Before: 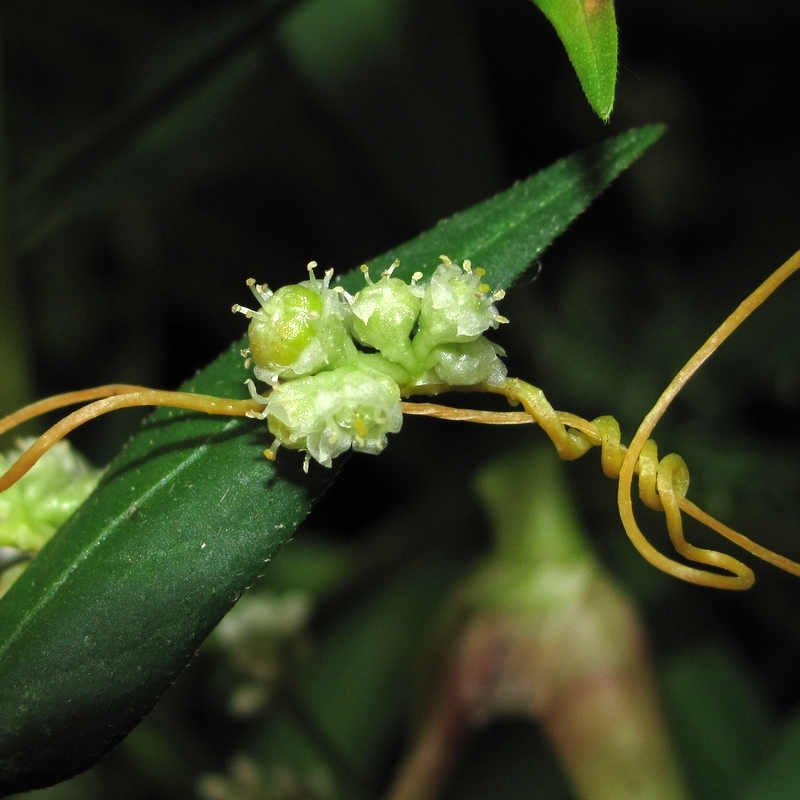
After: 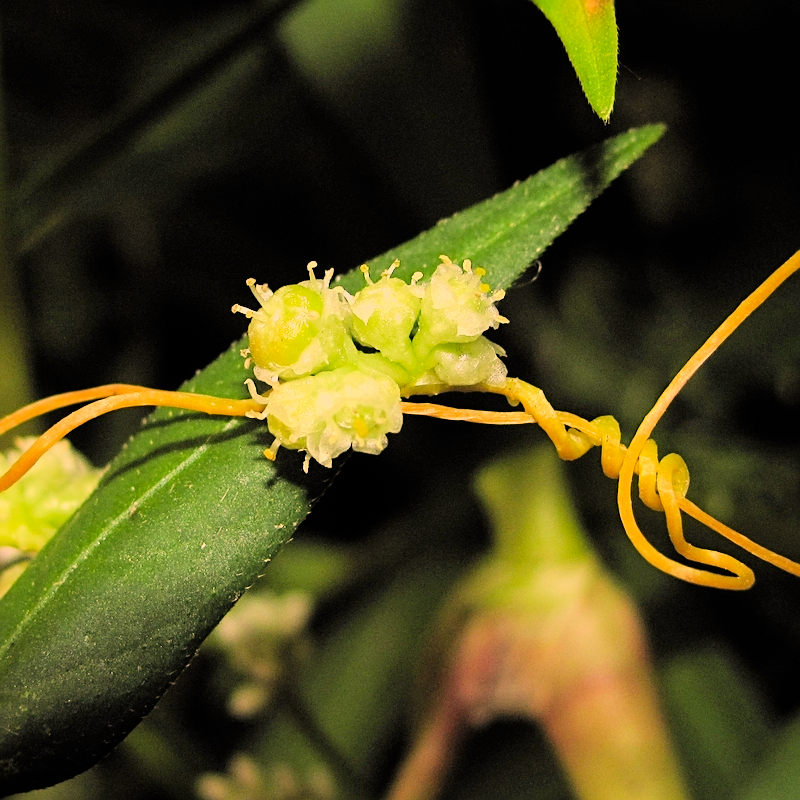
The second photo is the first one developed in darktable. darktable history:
white balance: red 1, blue 1
color correction: highlights a* 21.88, highlights b* 22.25
sharpen: on, module defaults
exposure: black level correction 0, exposure 1.5 EV, compensate highlight preservation false
filmic rgb: black relative exposure -6.15 EV, white relative exposure 6.96 EV, hardness 2.23, color science v6 (2022)
